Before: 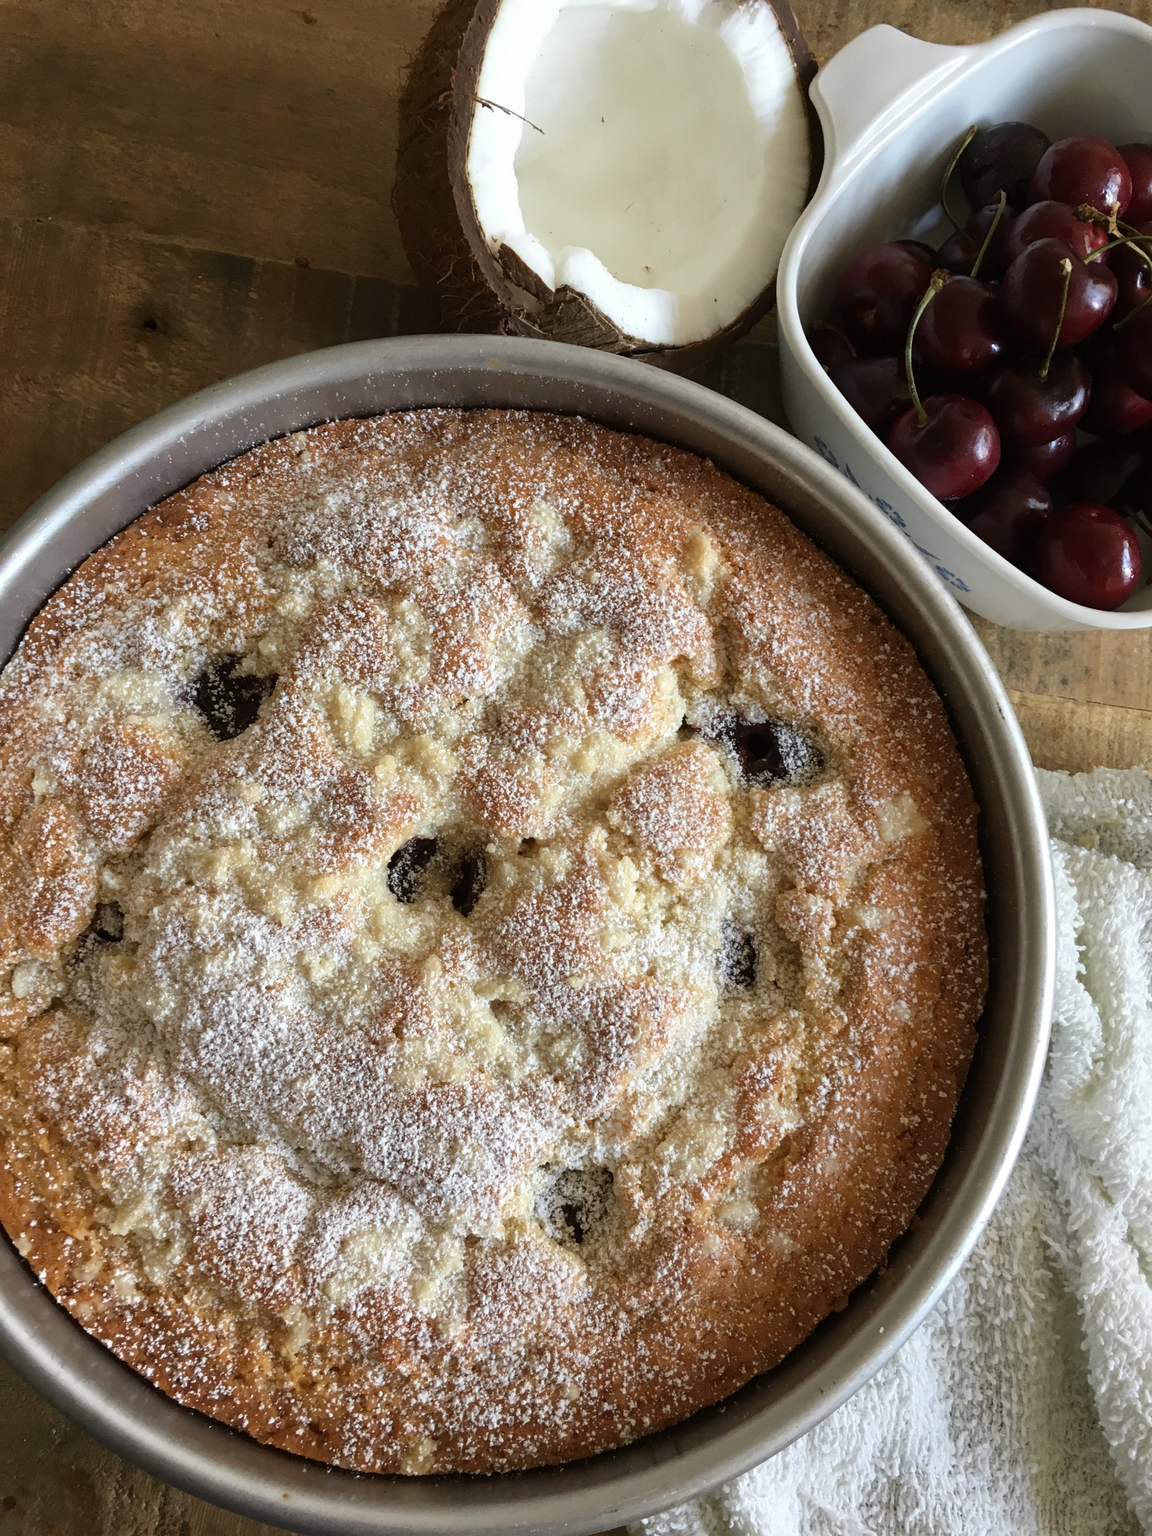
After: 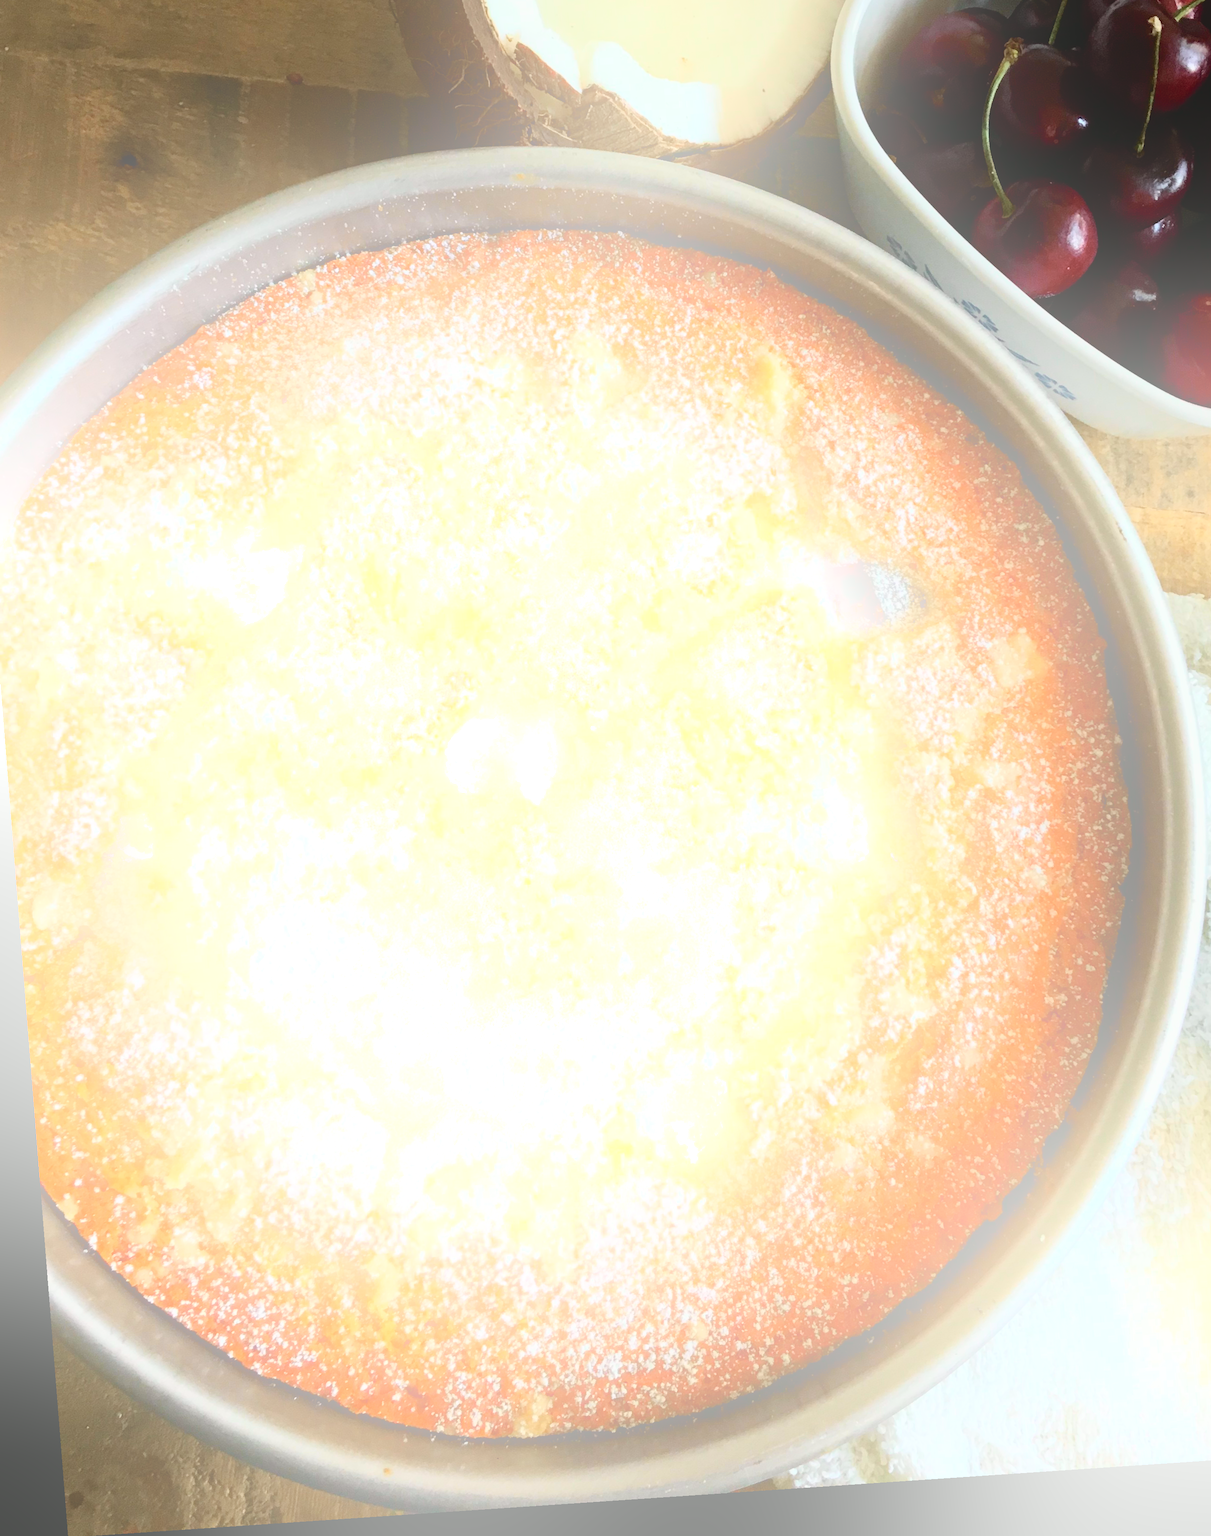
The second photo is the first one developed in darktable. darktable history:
tone curve: curves: ch0 [(0, 0.012) (0.031, 0.02) (0.12, 0.083) (0.193, 0.171) (0.277, 0.279) (0.45, 0.52) (0.568, 0.676) (0.678, 0.777) (0.875, 0.92) (1, 0.965)]; ch1 [(0, 0) (0.243, 0.245) (0.402, 0.41) (0.493, 0.486) (0.508, 0.507) (0.531, 0.53) (0.551, 0.564) (0.646, 0.672) (0.694, 0.732) (1, 1)]; ch2 [(0, 0) (0.249, 0.216) (0.356, 0.343) (0.424, 0.442) (0.476, 0.482) (0.498, 0.502) (0.517, 0.517) (0.532, 0.545) (0.562, 0.575) (0.614, 0.644) (0.706, 0.748) (0.808, 0.809) (0.991, 0.968)], color space Lab, independent channels, preserve colors none
rotate and perspective: rotation -4.2°, shear 0.006, automatic cropping off
bloom: size 70%, threshold 25%, strength 70%
crop and rotate: left 4.842%, top 15.51%, right 10.668%
